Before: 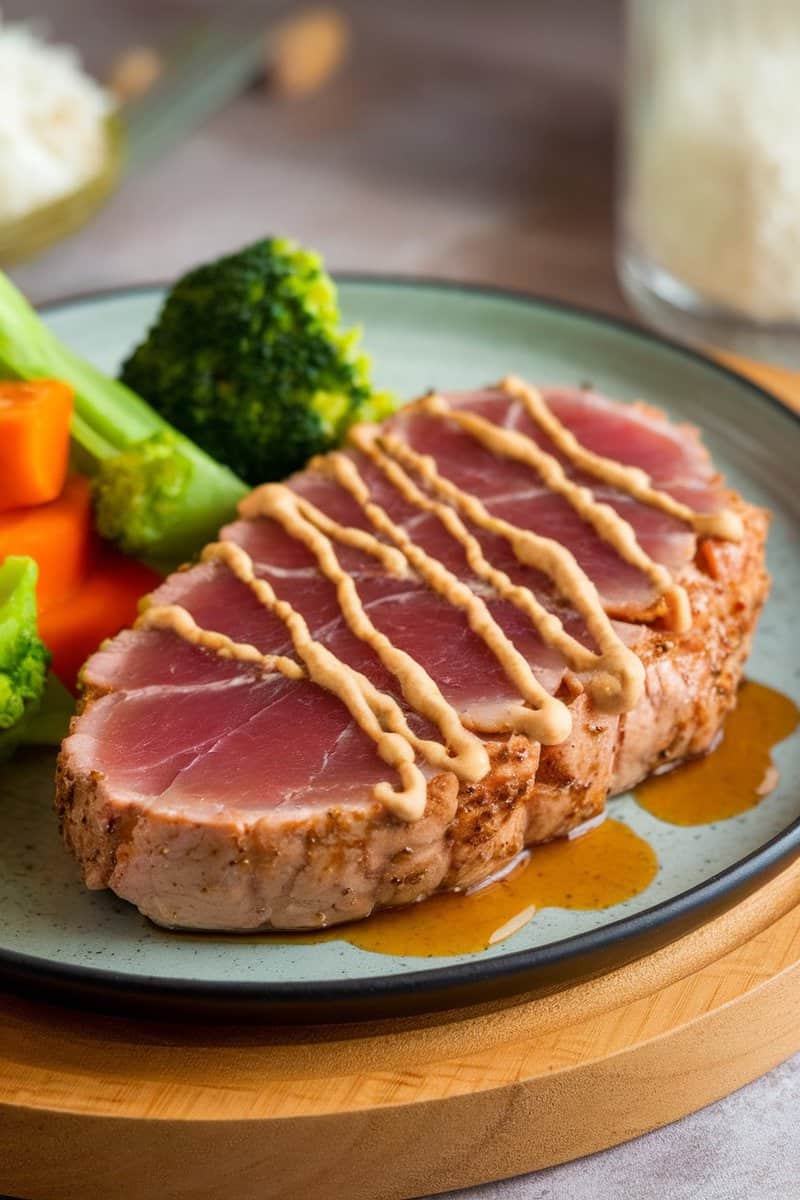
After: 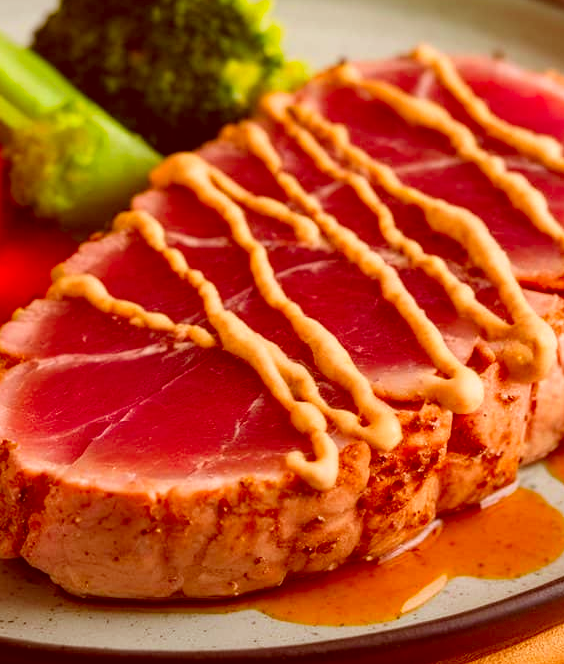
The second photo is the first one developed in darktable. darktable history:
crop: left 11.123%, top 27.61%, right 18.3%, bottom 17.034%
color correction: highlights a* 9.03, highlights b* 8.71, shadows a* 40, shadows b* 40, saturation 0.8
contrast brightness saturation: saturation 0.5
